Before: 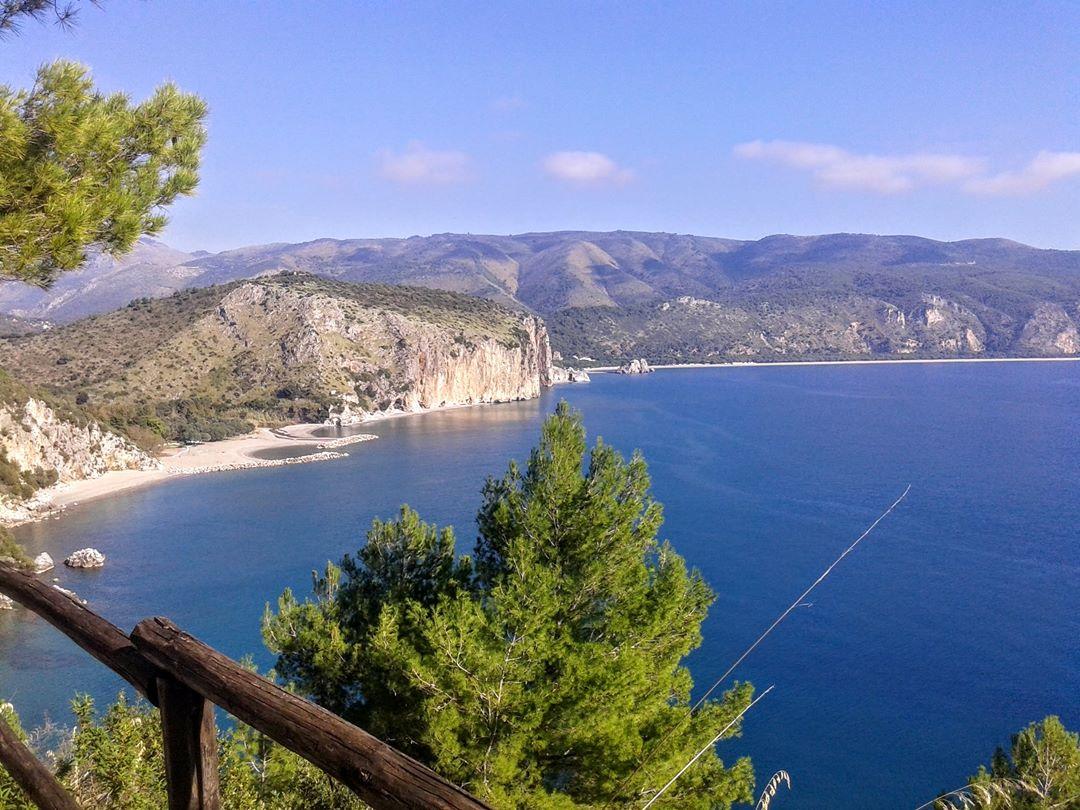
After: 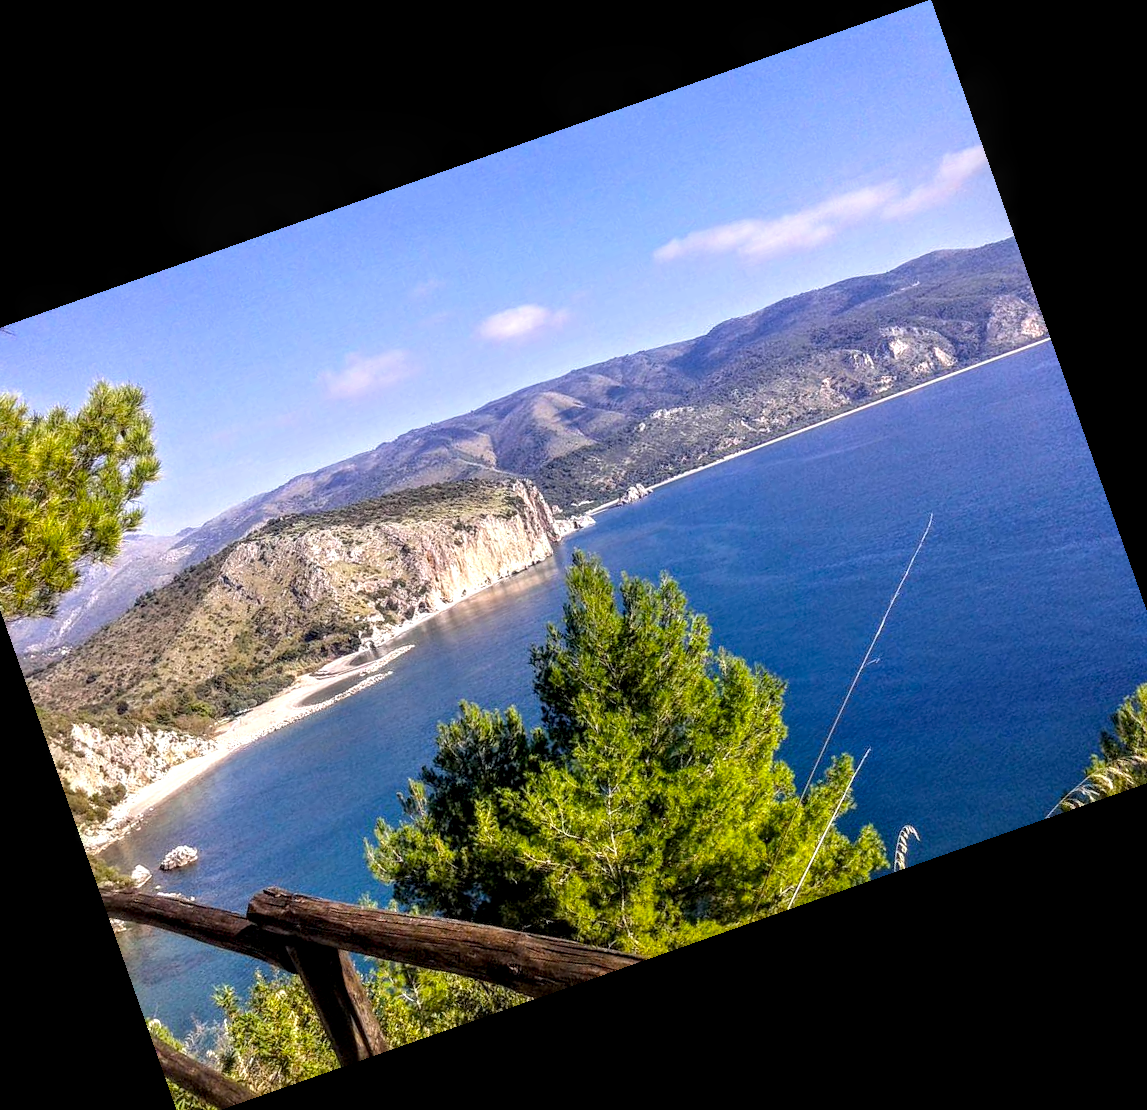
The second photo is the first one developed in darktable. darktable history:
crop and rotate: angle 19.43°, left 6.812%, right 4.125%, bottom 1.087%
color balance: output saturation 120%
local contrast: highlights 60%, shadows 60%, detail 160%
